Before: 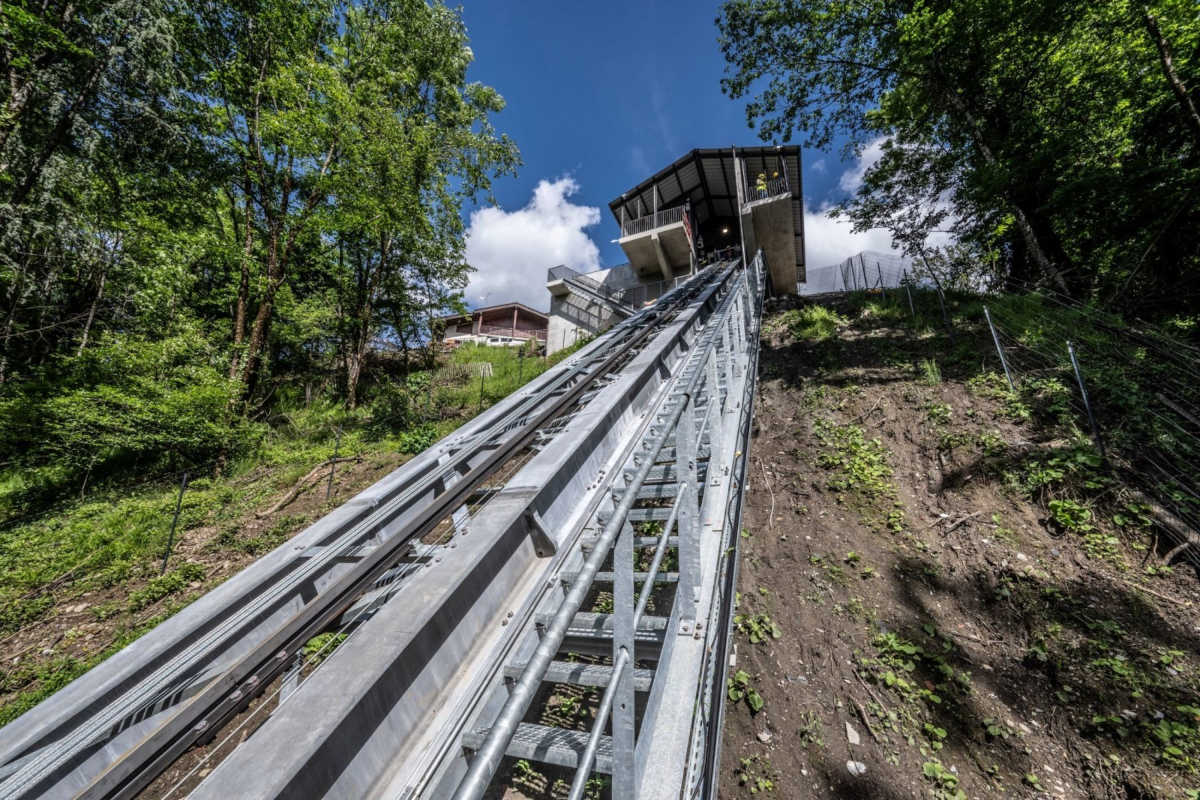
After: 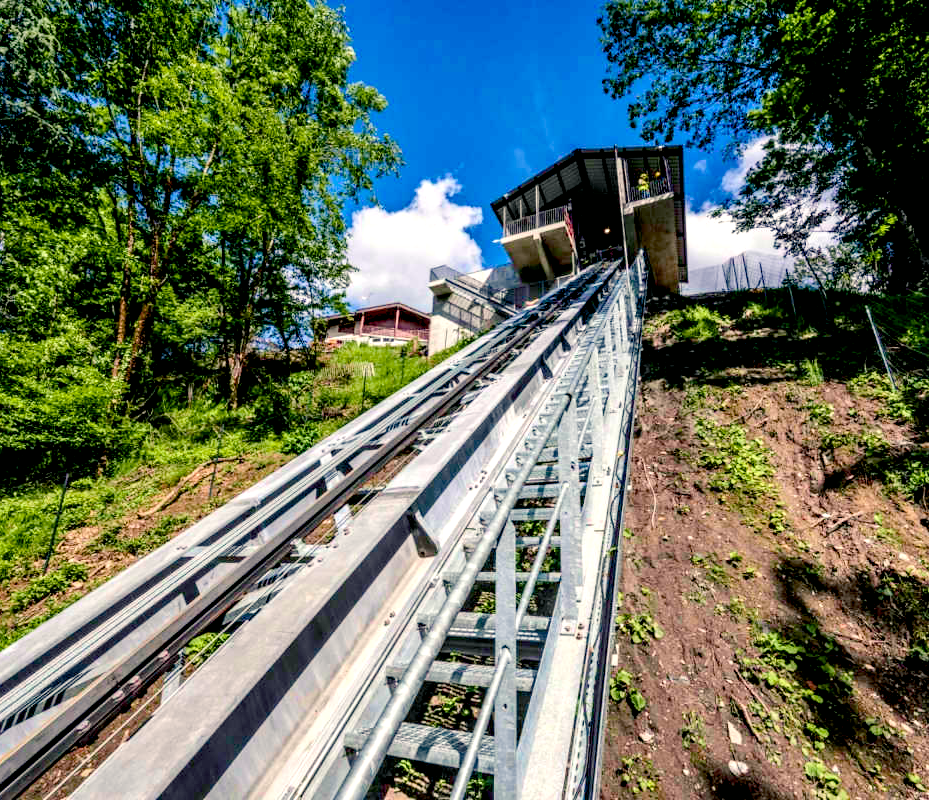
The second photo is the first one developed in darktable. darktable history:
exposure: black level correction 0.012, exposure 0.7 EV, compensate exposure bias true, compensate highlight preservation false
tone curve: curves: ch0 [(0, 0) (0.068, 0.031) (0.175, 0.132) (0.337, 0.304) (0.498, 0.511) (0.748, 0.762) (0.993, 0.954)]; ch1 [(0, 0) (0.294, 0.184) (0.359, 0.34) (0.362, 0.35) (0.43, 0.41) (0.469, 0.453) (0.495, 0.489) (0.54, 0.563) (0.612, 0.641) (1, 1)]; ch2 [(0, 0) (0.431, 0.419) (0.495, 0.502) (0.524, 0.534) (0.557, 0.56) (0.634, 0.654) (0.728, 0.722) (1, 1)], color space Lab, independent channels, preserve colors none
crop: left 9.88%, right 12.664%
color balance rgb: shadows lift › chroma 3%, shadows lift › hue 240.84°, highlights gain › chroma 3%, highlights gain › hue 73.2°, global offset › luminance -0.5%, perceptual saturation grading › global saturation 20%, perceptual saturation grading › highlights -25%, perceptual saturation grading › shadows 50%, global vibrance 25.26%
